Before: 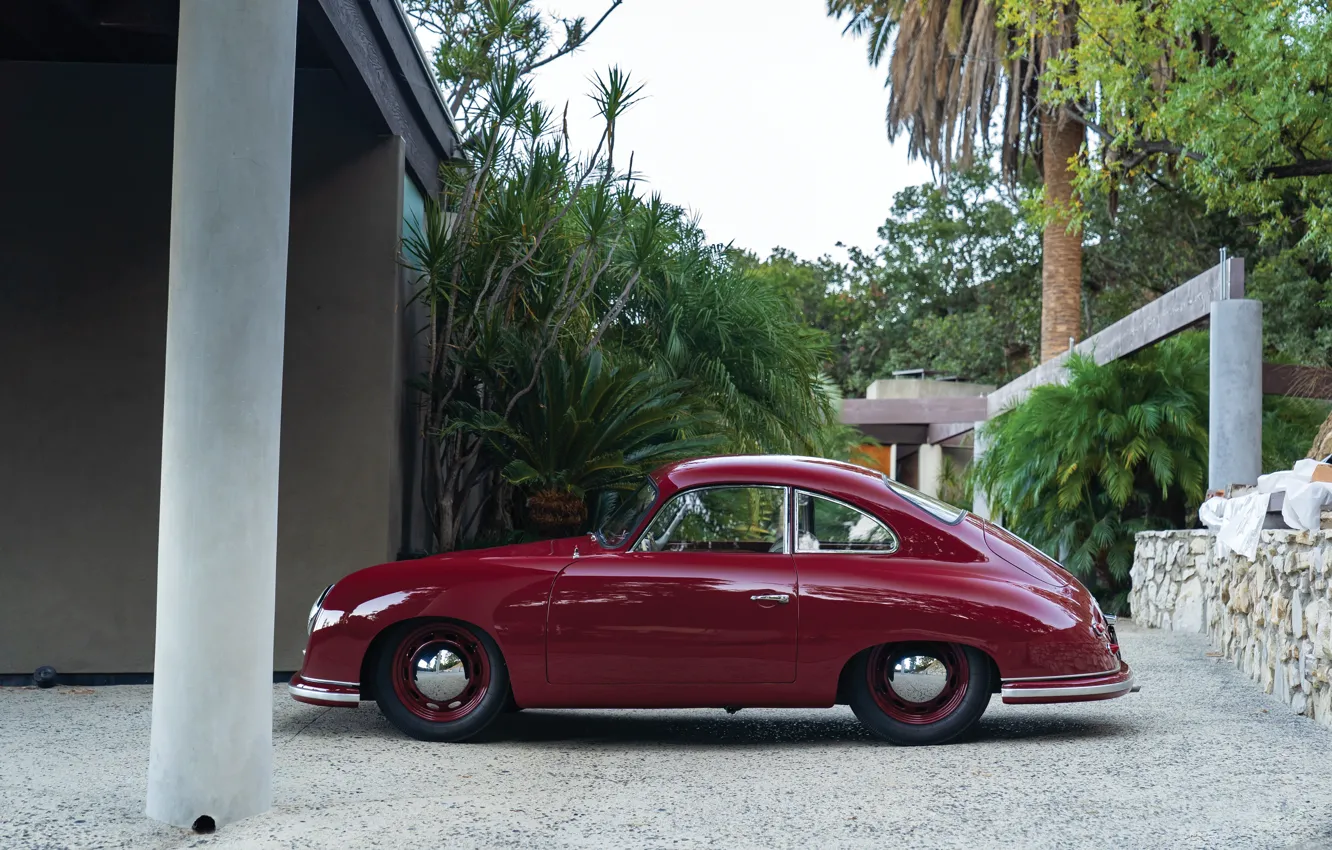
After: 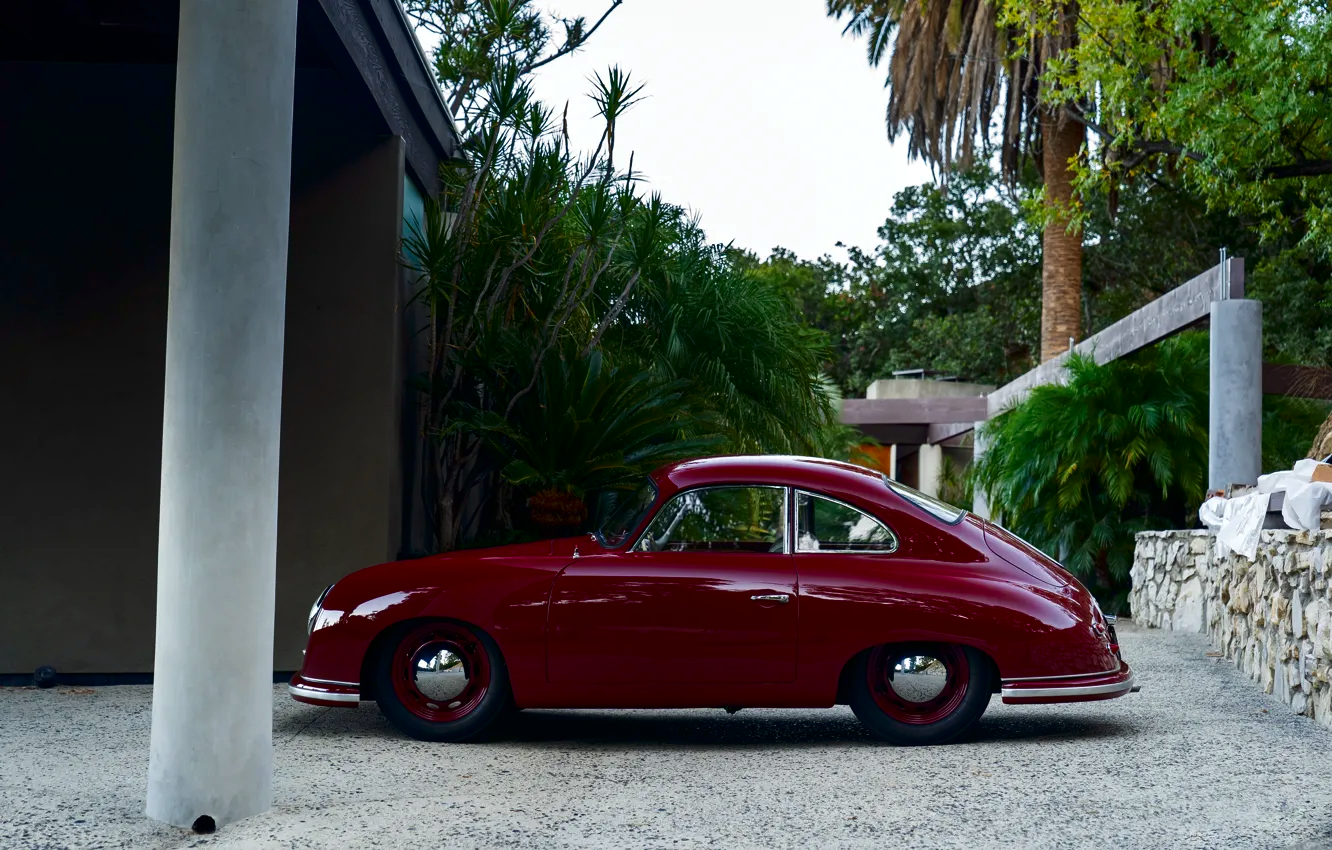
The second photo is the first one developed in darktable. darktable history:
contrast brightness saturation: contrast 0.104, brightness -0.266, saturation 0.144
